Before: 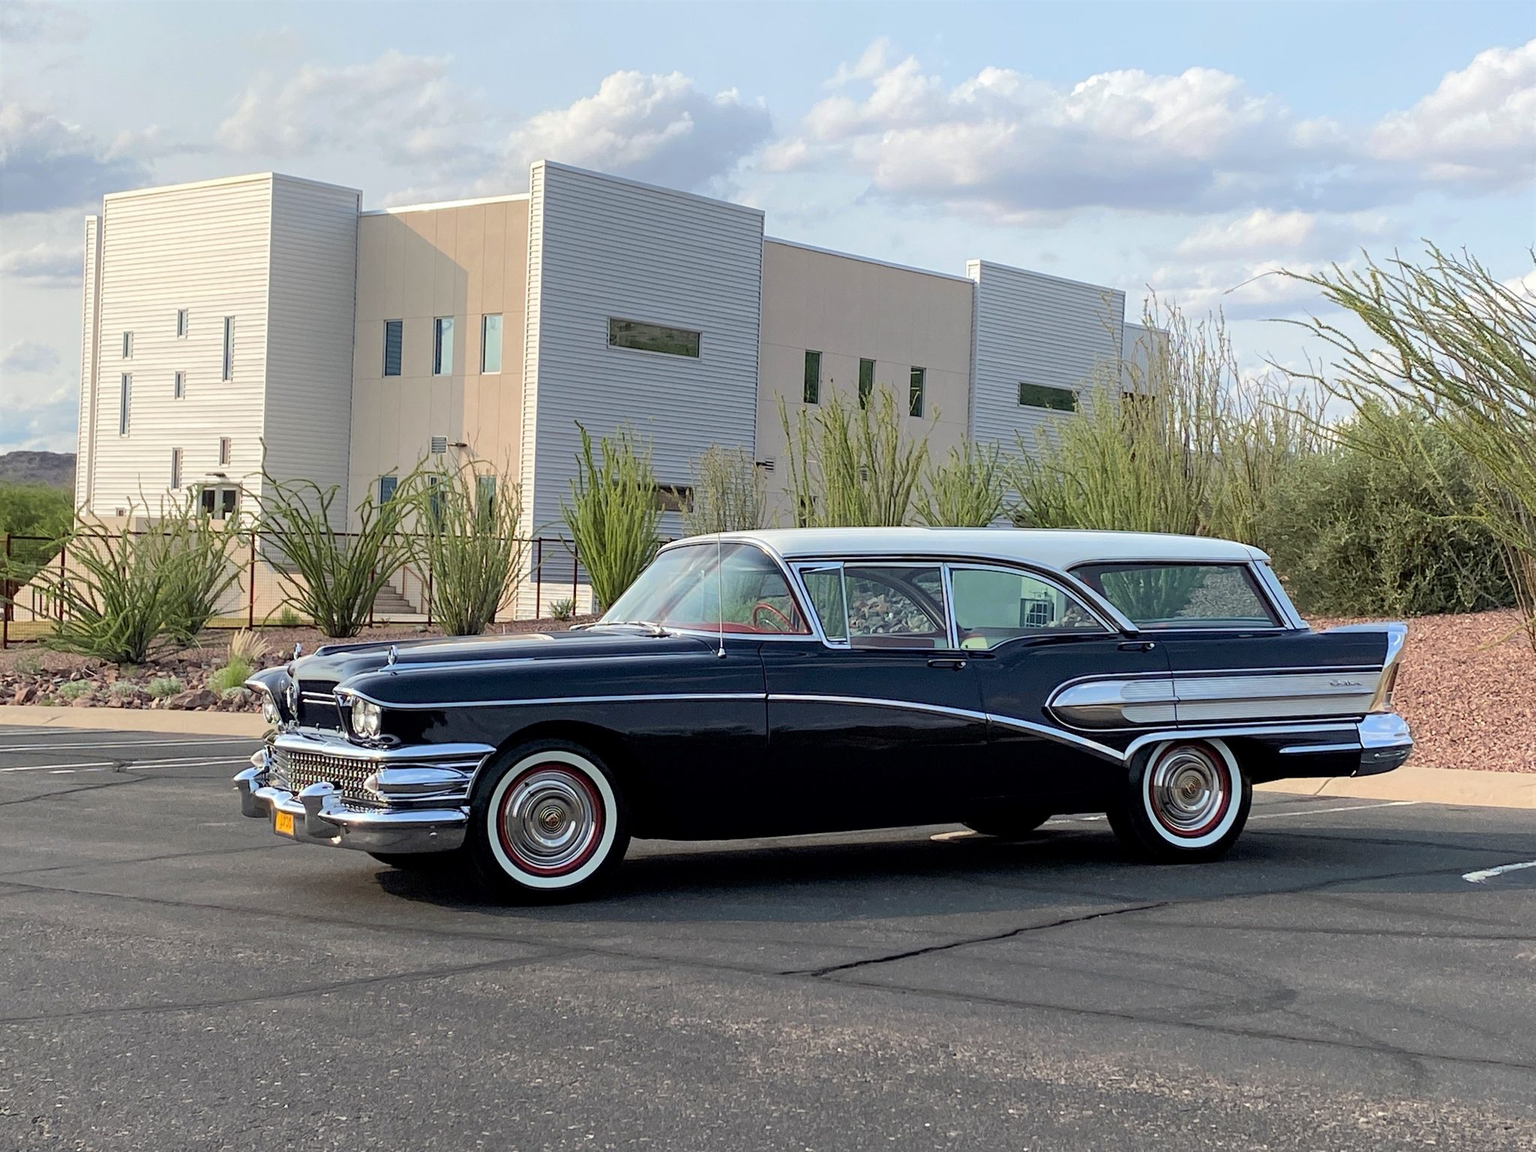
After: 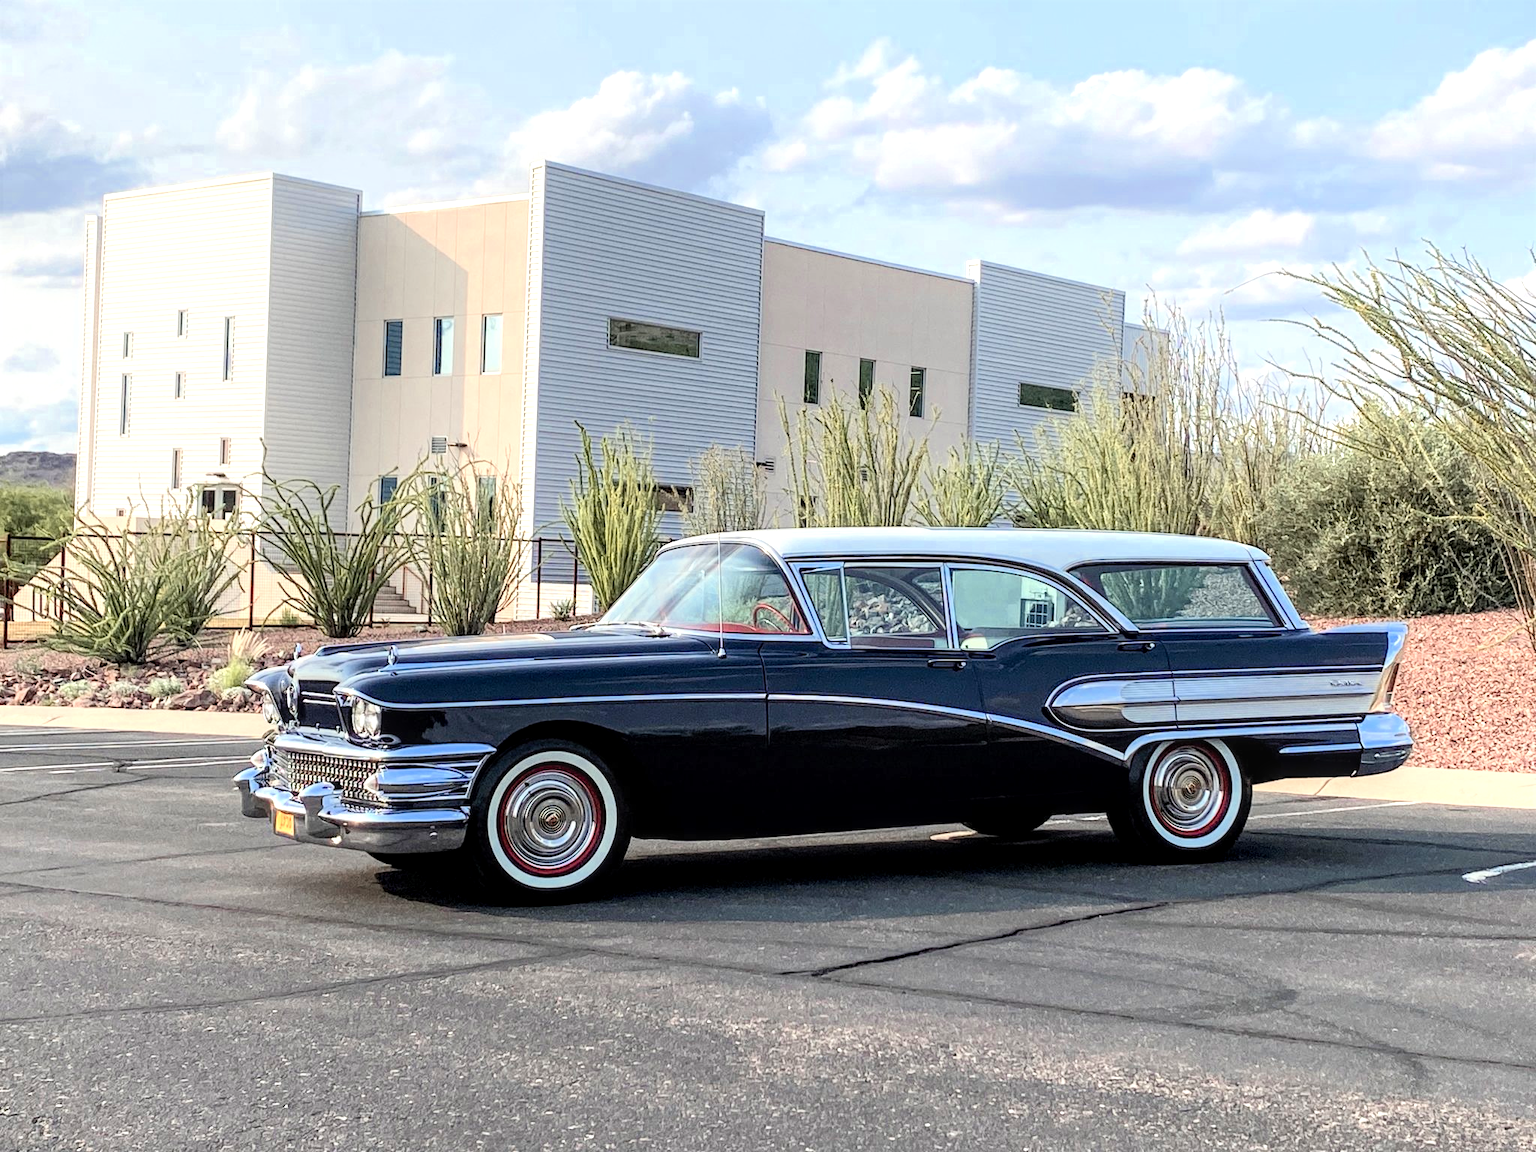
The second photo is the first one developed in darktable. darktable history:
tone equalizer: -8 EV -0.439 EV, -7 EV -0.421 EV, -6 EV -0.373 EV, -5 EV -0.199 EV, -3 EV 0.216 EV, -2 EV 0.332 EV, -1 EV 0.388 EV, +0 EV 0.392 EV
color zones: curves: ch0 [(0, 0.473) (0.001, 0.473) (0.226, 0.548) (0.4, 0.589) (0.525, 0.54) (0.728, 0.403) (0.999, 0.473) (1, 0.473)]; ch1 [(0, 0.619) (0.001, 0.619) (0.234, 0.388) (0.4, 0.372) (0.528, 0.422) (0.732, 0.53) (0.999, 0.619) (1, 0.619)]; ch2 [(0, 0.547) (0.001, 0.547) (0.226, 0.45) (0.4, 0.525) (0.525, 0.585) (0.8, 0.511) (0.999, 0.547) (1, 0.547)]
contrast brightness saturation: contrast 0.197, brightness 0.165, saturation 0.223
local contrast: detail 130%
